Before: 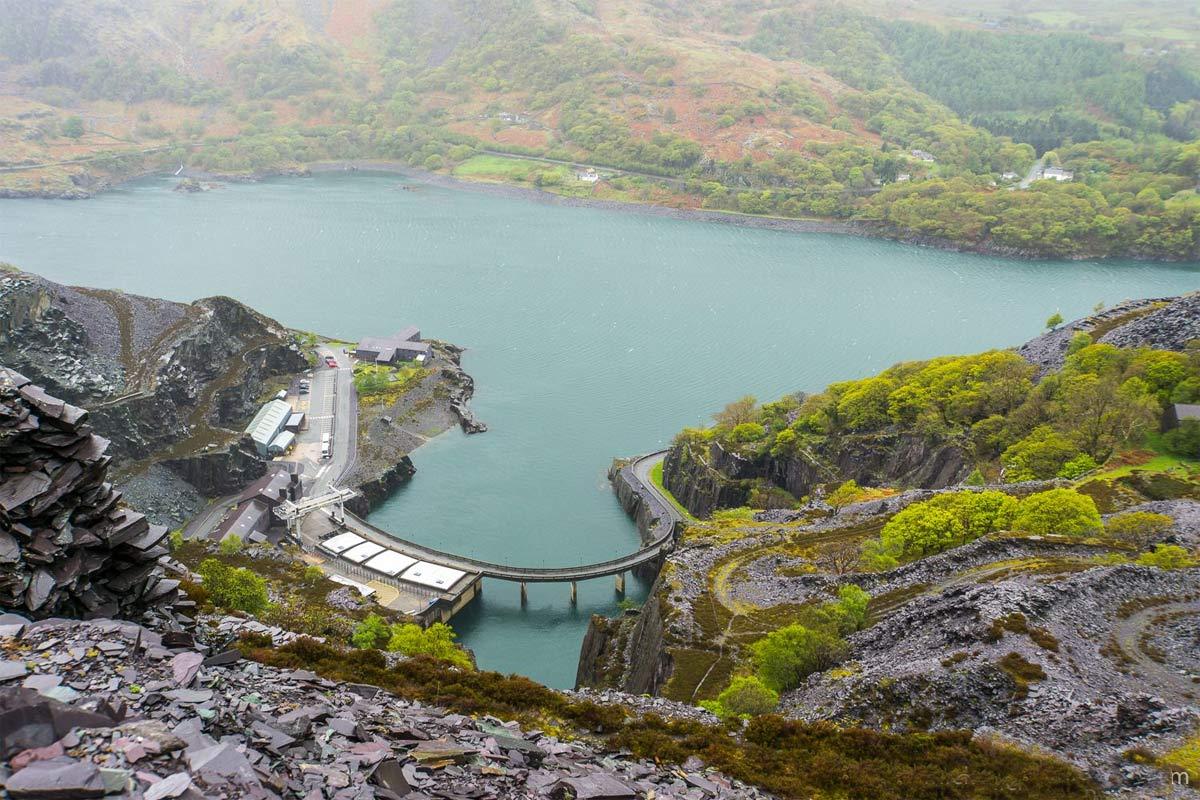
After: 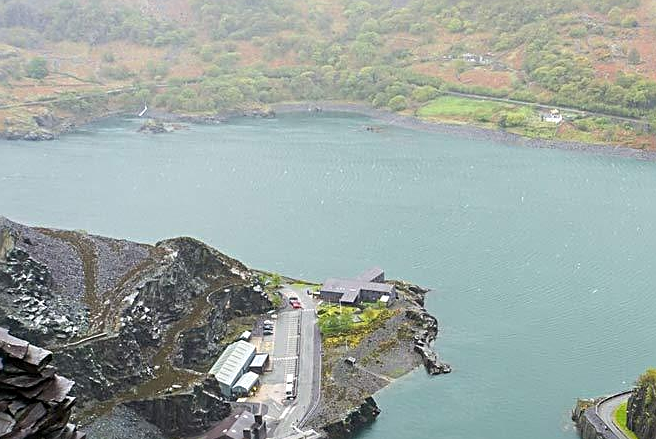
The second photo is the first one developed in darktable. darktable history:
sharpen: radius 2.584, amount 0.688
crop and rotate: left 3.047%, top 7.509%, right 42.236%, bottom 37.598%
